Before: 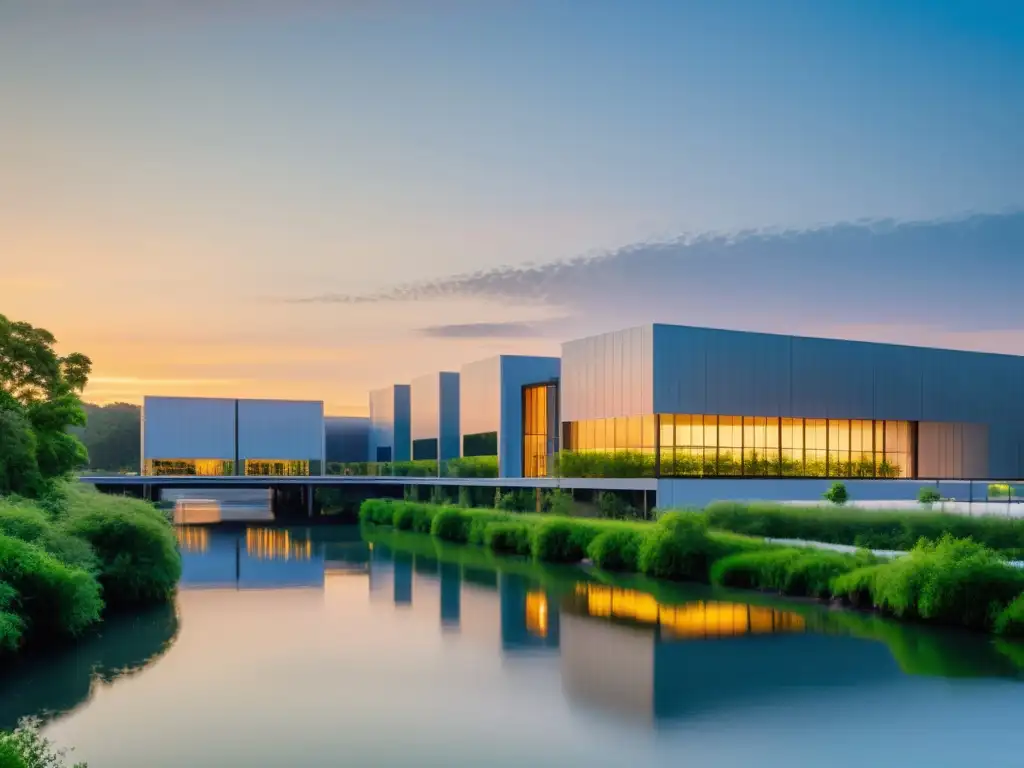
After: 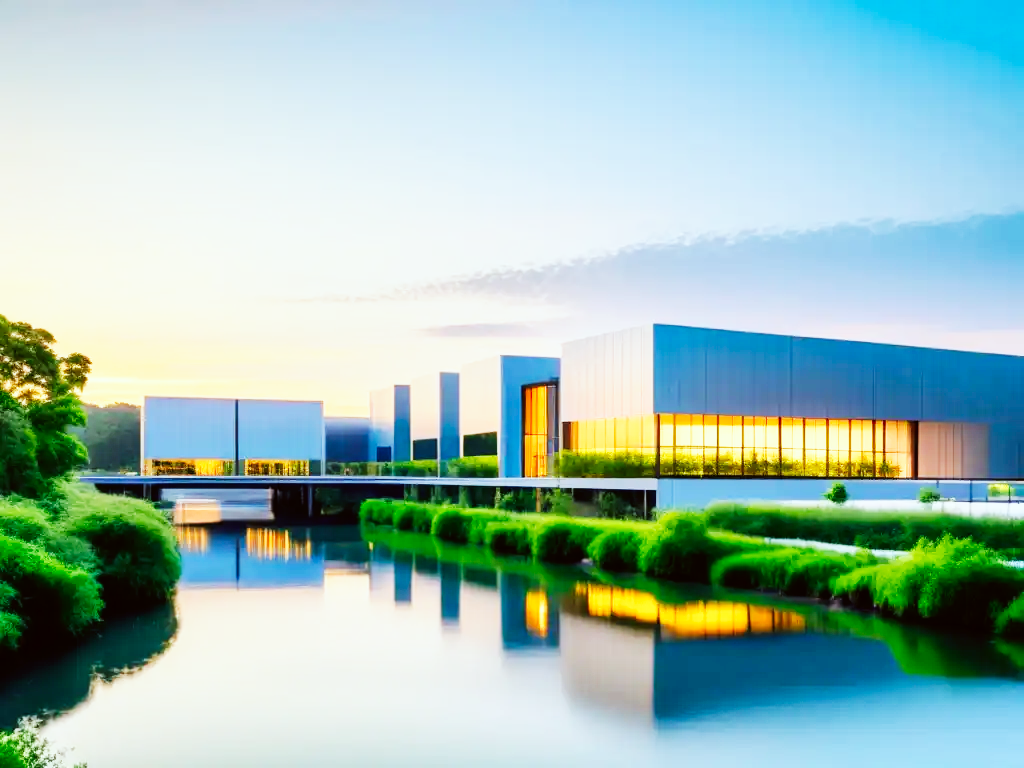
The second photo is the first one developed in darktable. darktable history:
color correction: highlights a* -2.73, highlights b* -2.09, shadows a* 2.41, shadows b* 2.73
base curve: curves: ch0 [(0, 0) (0.007, 0.004) (0.027, 0.03) (0.046, 0.07) (0.207, 0.54) (0.442, 0.872) (0.673, 0.972) (1, 1)], preserve colors none
